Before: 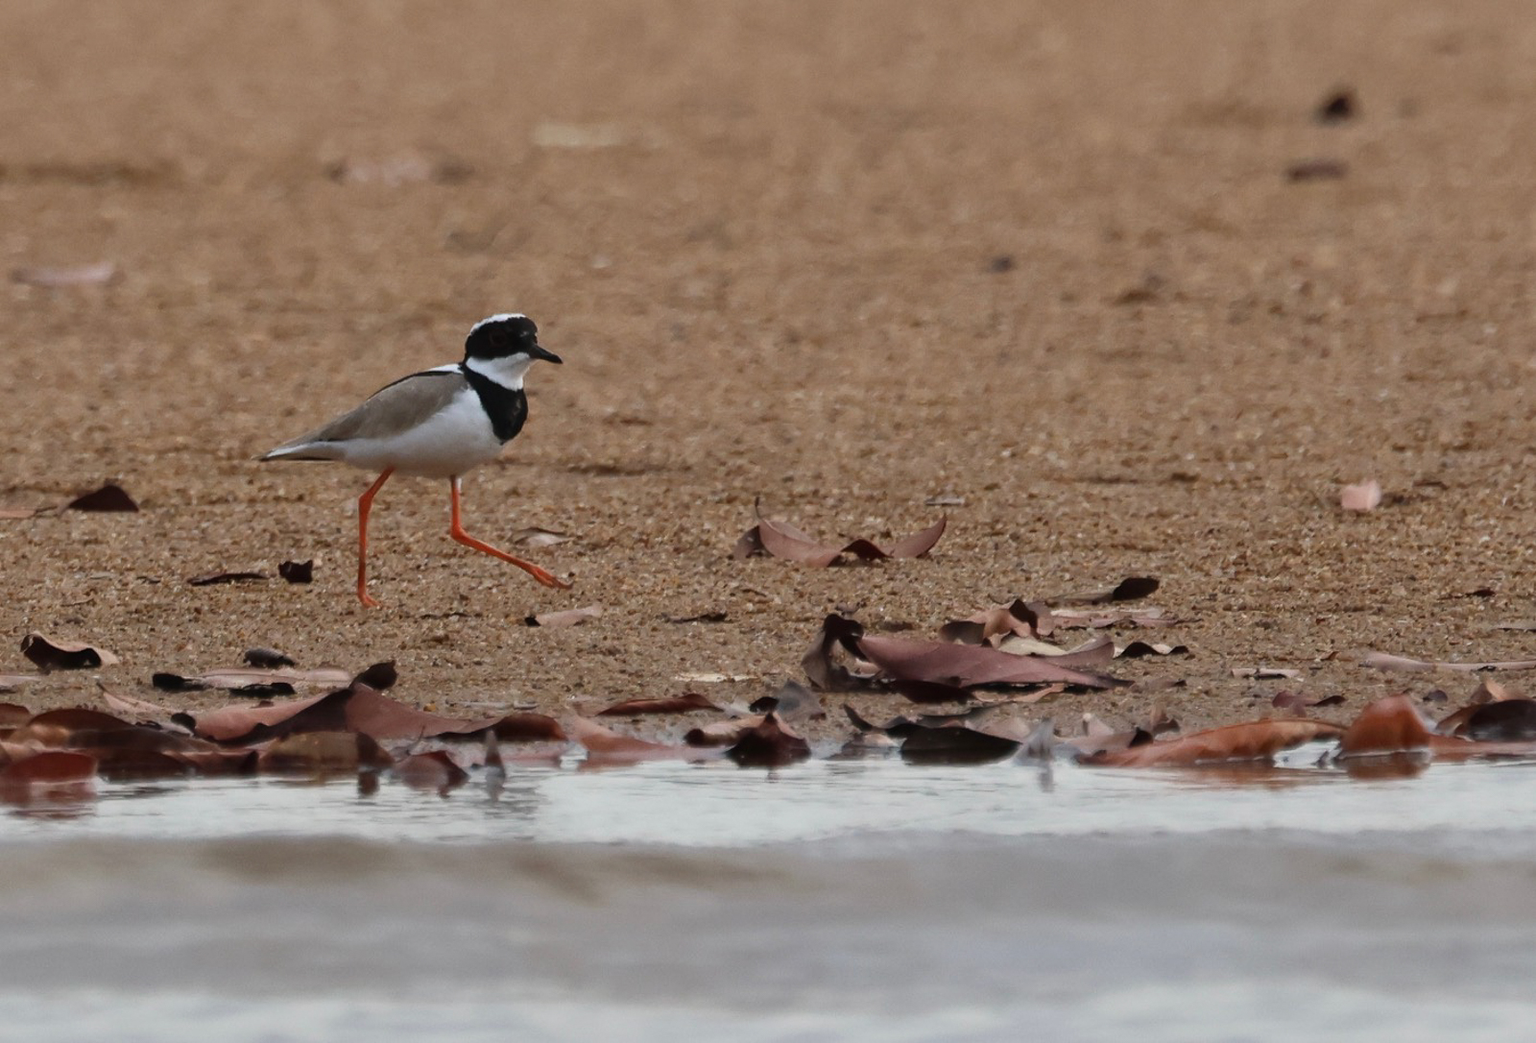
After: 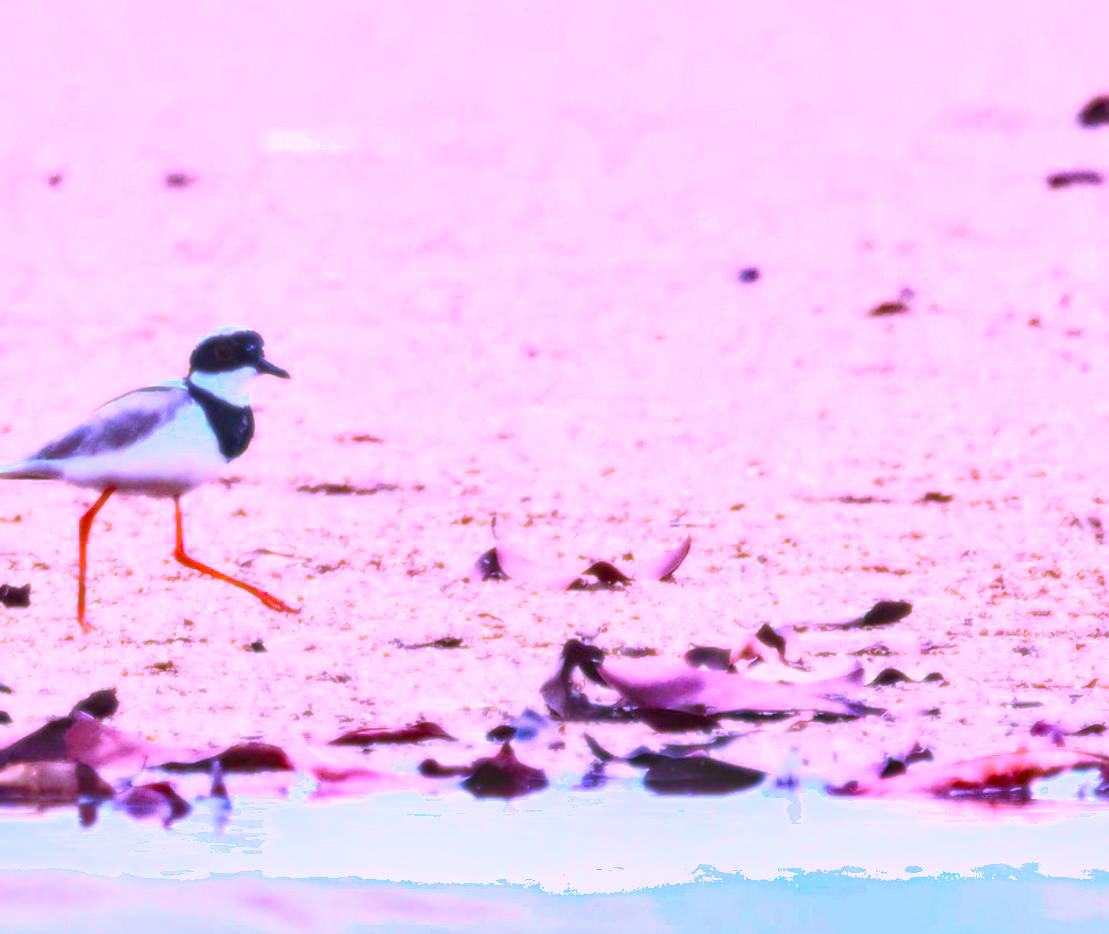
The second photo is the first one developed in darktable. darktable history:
shadows and highlights: soften with gaussian
bloom: size 0%, threshold 54.82%, strength 8.31%
local contrast: detail 110%
crop: left 18.479%, right 12.2%, bottom 13.971%
exposure: black level correction 0.001, exposure 1.84 EV, compensate highlight preservation false
color balance rgb: linear chroma grading › global chroma 25%, perceptual saturation grading › global saturation 50%
white balance: red 0.98, blue 1.61
